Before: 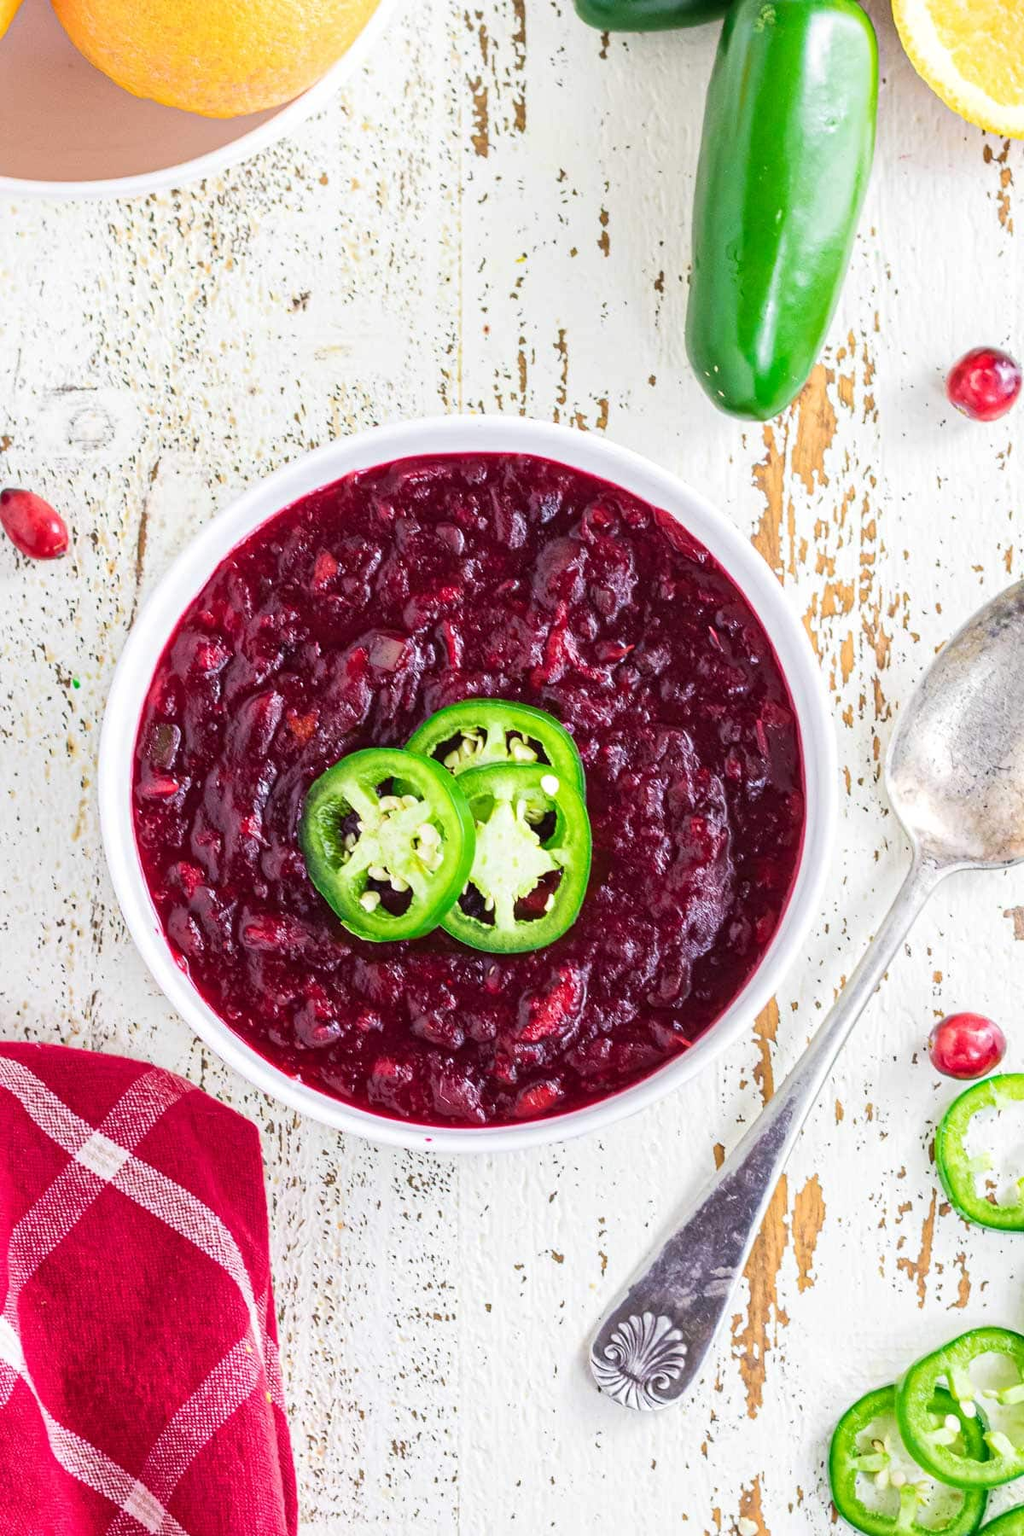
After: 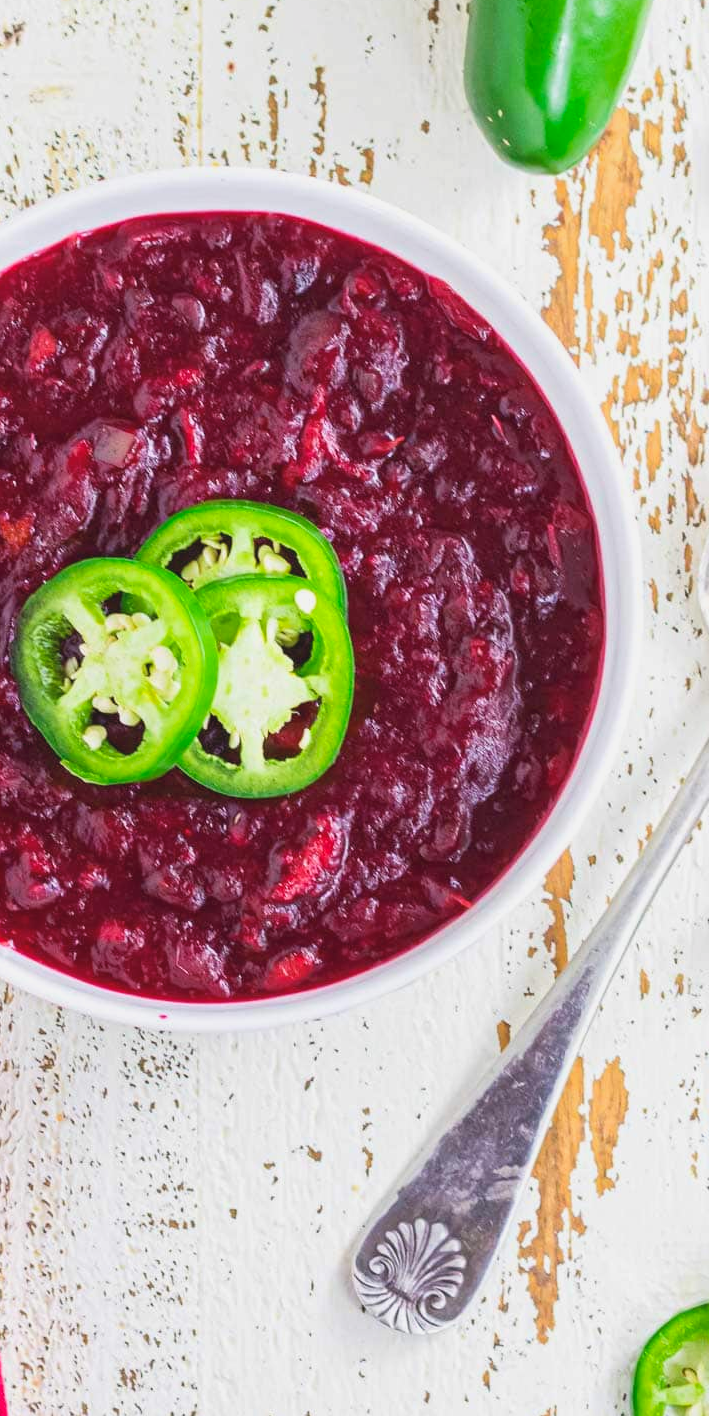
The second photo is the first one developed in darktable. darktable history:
crop and rotate: left 28.256%, top 17.734%, right 12.656%, bottom 3.573%
contrast brightness saturation: contrast -0.1, brightness 0.05, saturation 0.08
